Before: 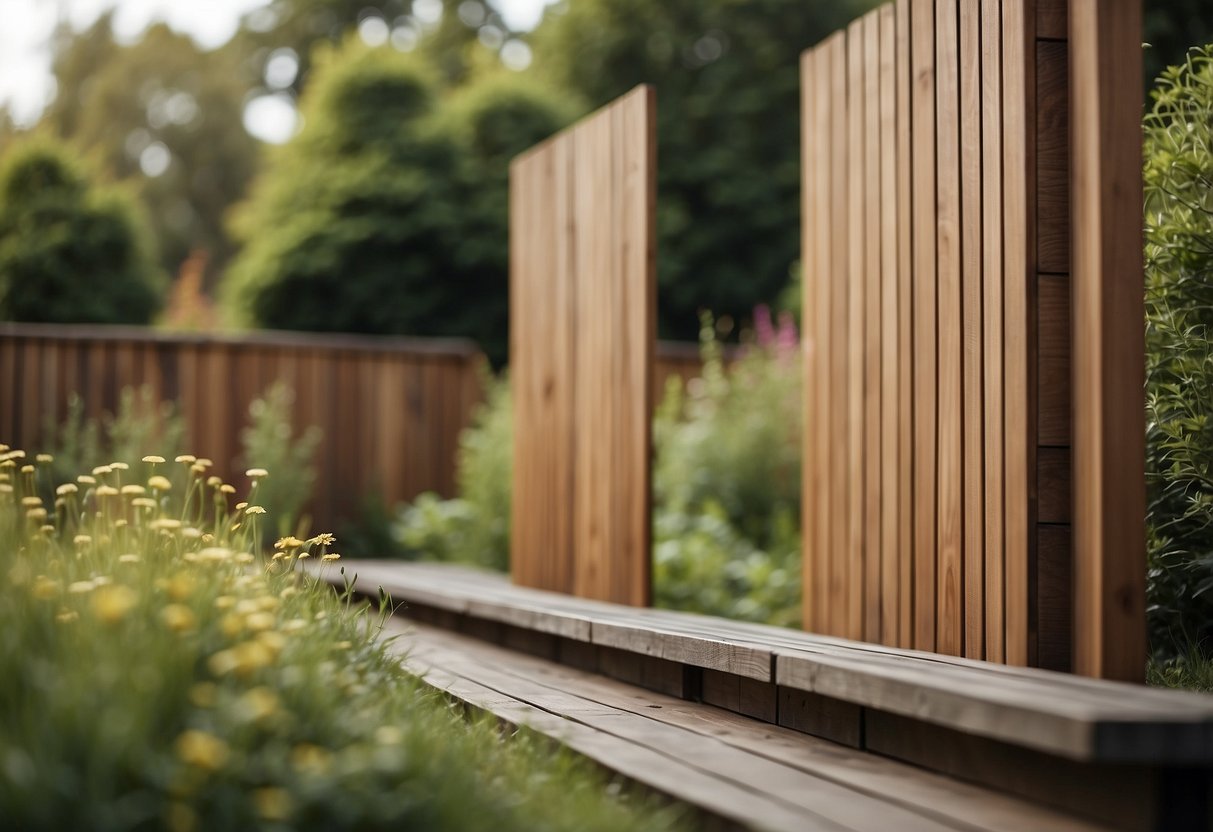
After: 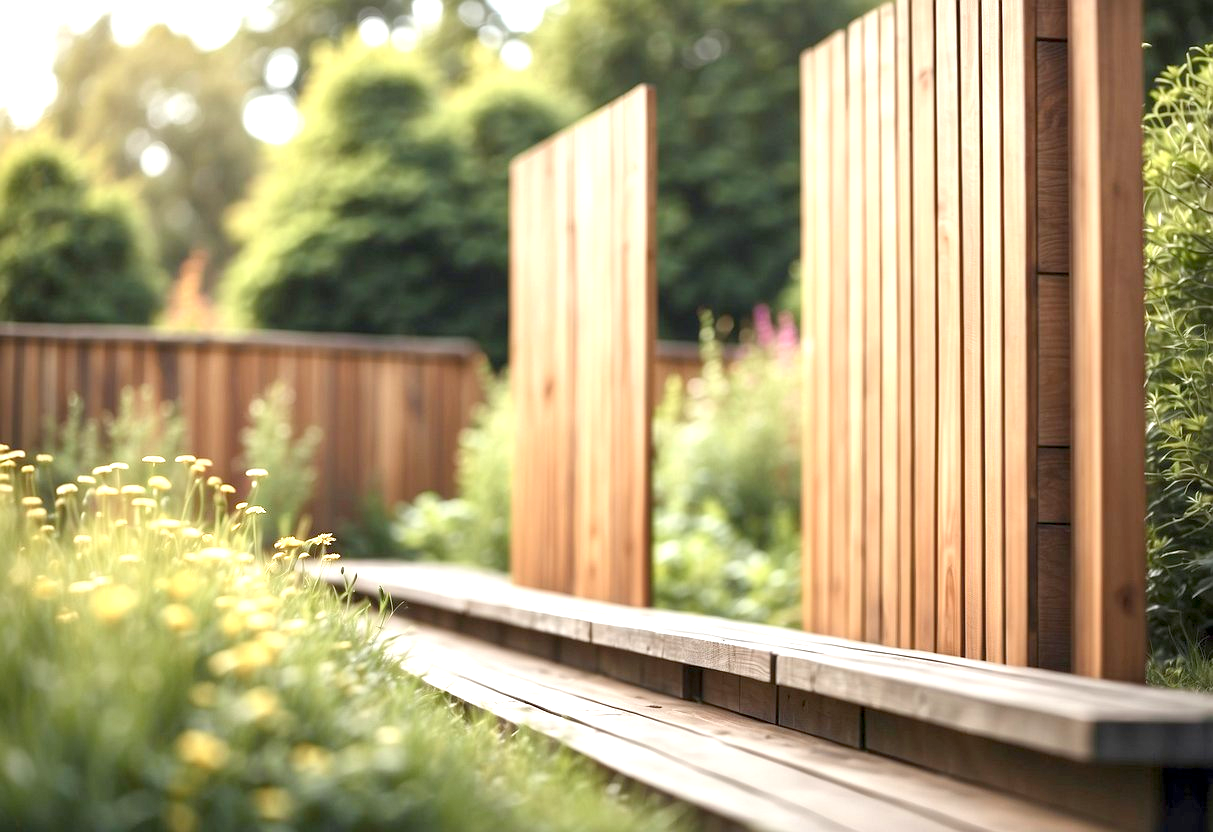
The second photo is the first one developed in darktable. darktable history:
color balance rgb: perceptual saturation grading › global saturation -2.094%, perceptual saturation grading › highlights -7.294%, perceptual saturation grading › mid-tones 7.577%, perceptual saturation grading › shadows 3.751%, global vibrance -8.471%, contrast -13.598%, saturation formula JzAzBz (2021)
exposure: black level correction 0.001, exposure 1.716 EV, compensate highlight preservation false
